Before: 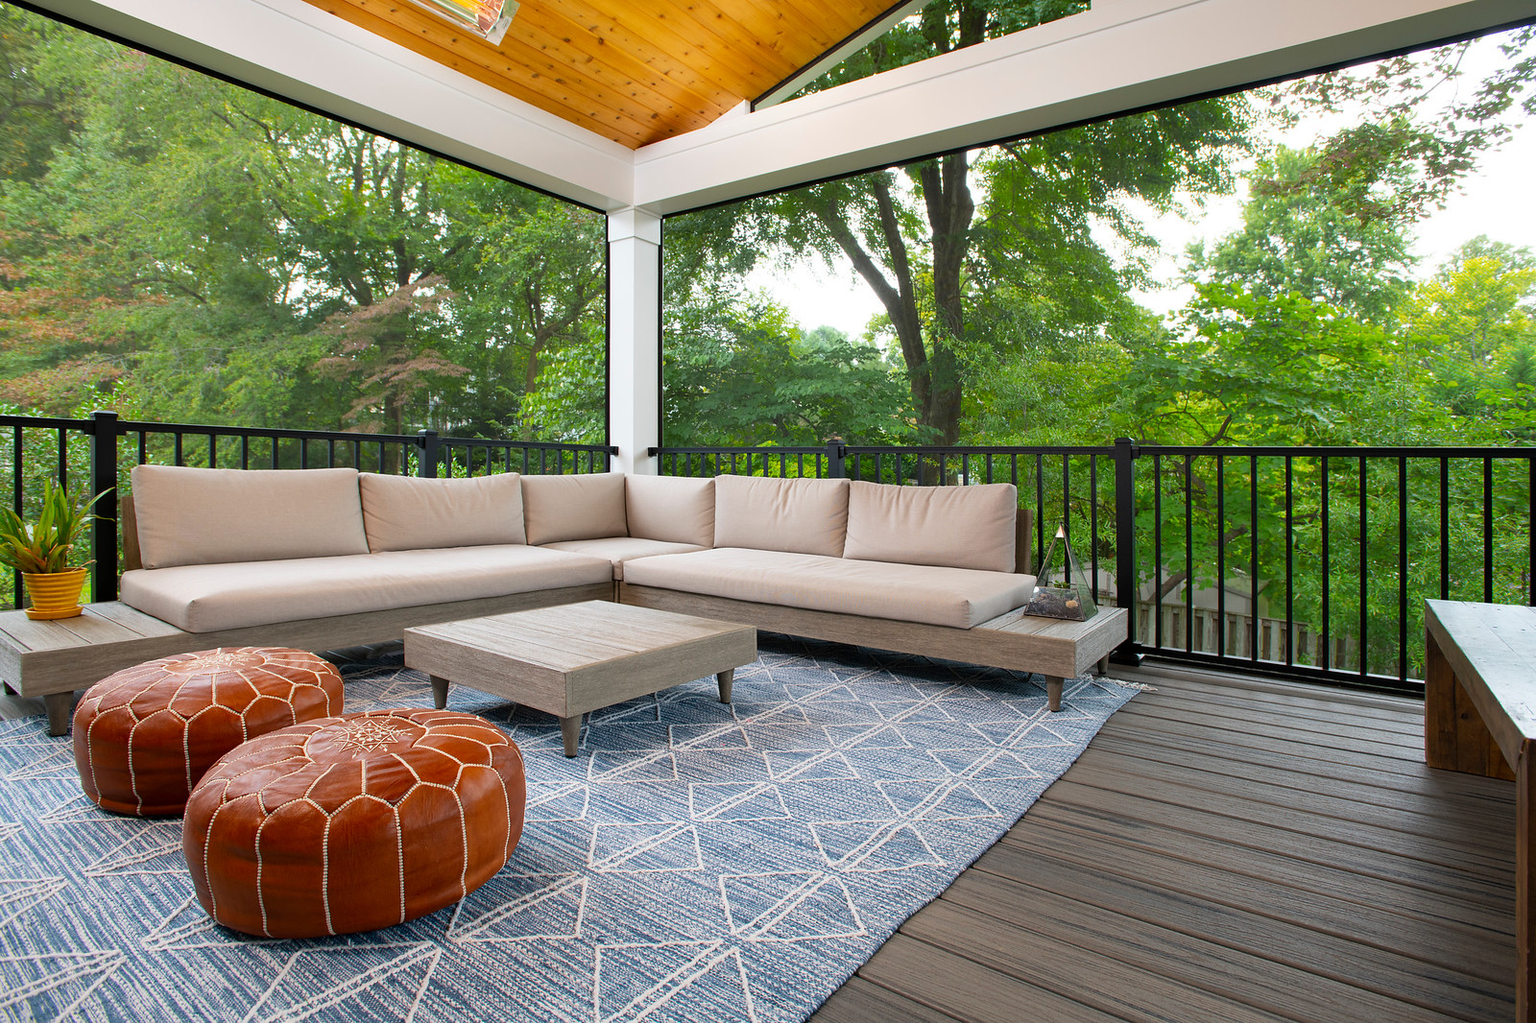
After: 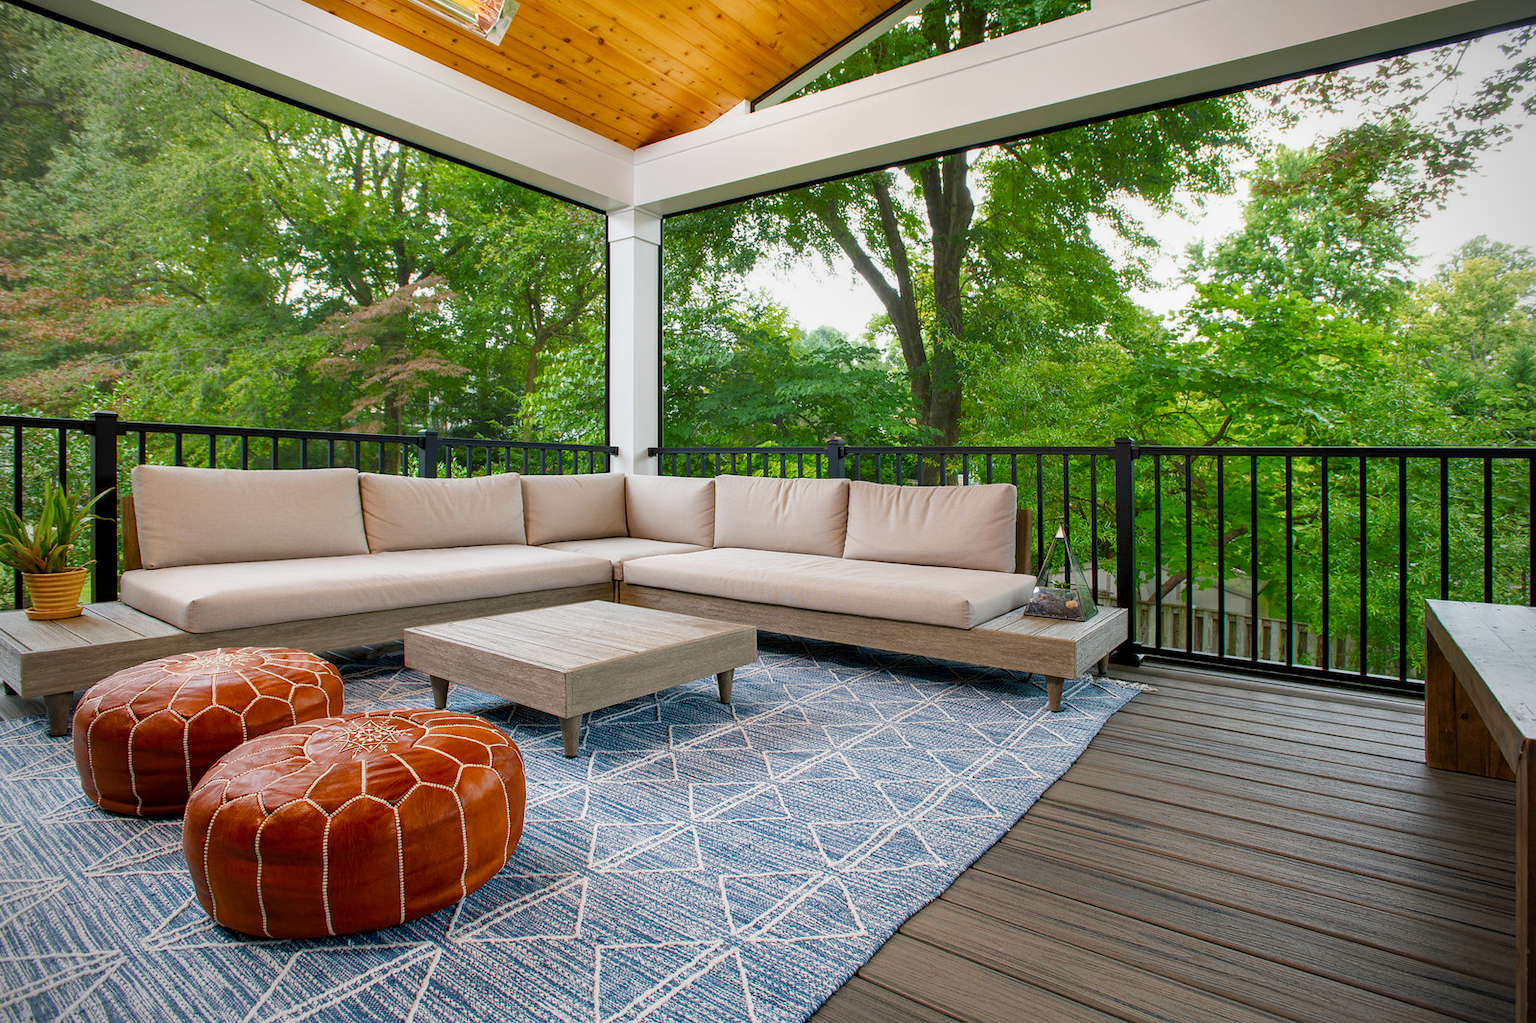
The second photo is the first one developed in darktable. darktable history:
local contrast: detail 130%
vignetting: unbound false
color balance rgb: shadows lift › chroma 0.936%, shadows lift › hue 110.85°, perceptual saturation grading › global saturation 0.917%, perceptual saturation grading › highlights -17.328%, perceptual saturation grading › mid-tones 32.442%, perceptual saturation grading › shadows 50.486%, contrast -9.493%
